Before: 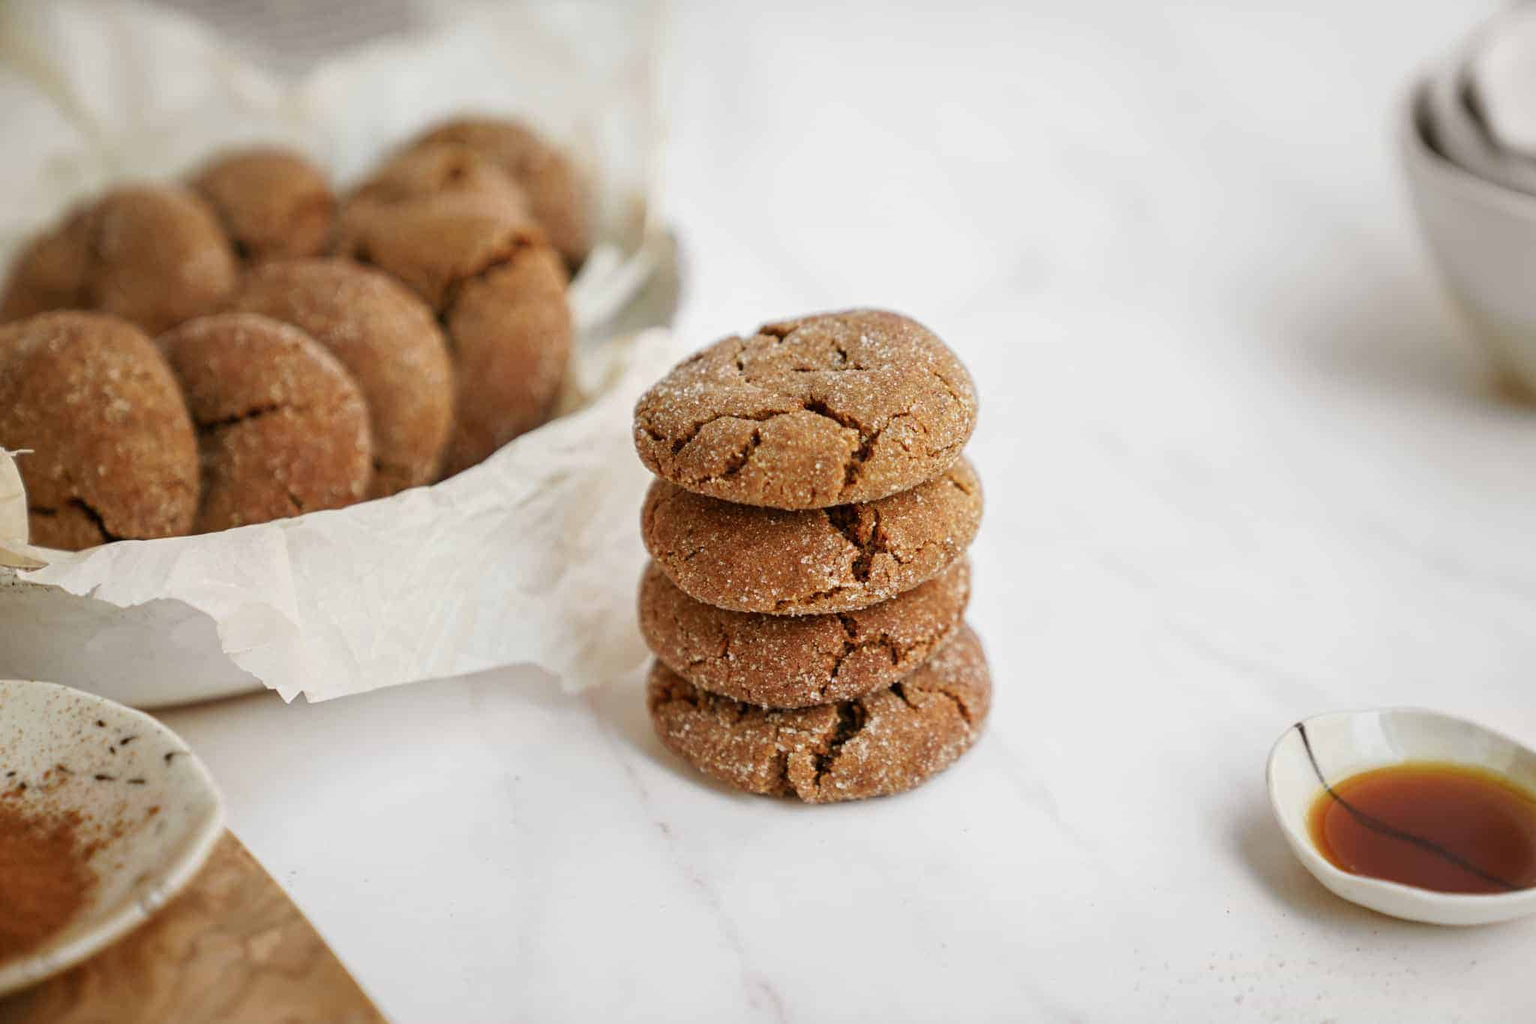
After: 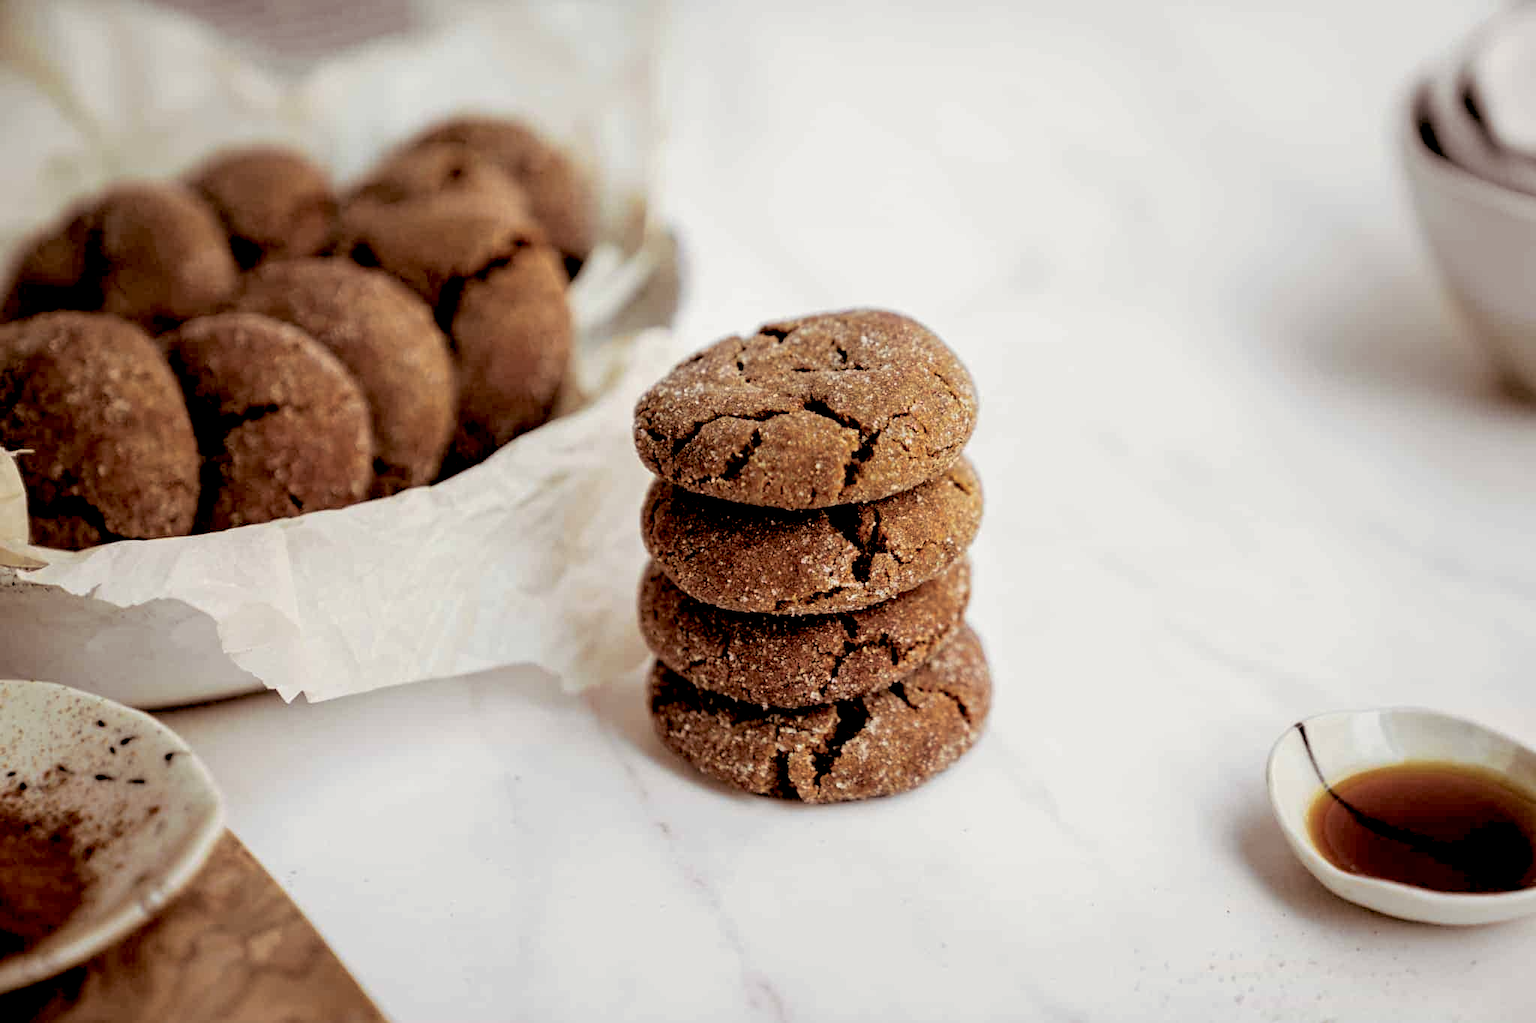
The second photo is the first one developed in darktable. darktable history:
exposure: black level correction 0.056, compensate highlight preservation false
split-toning: shadows › saturation 0.24, highlights › hue 54°, highlights › saturation 0.24
